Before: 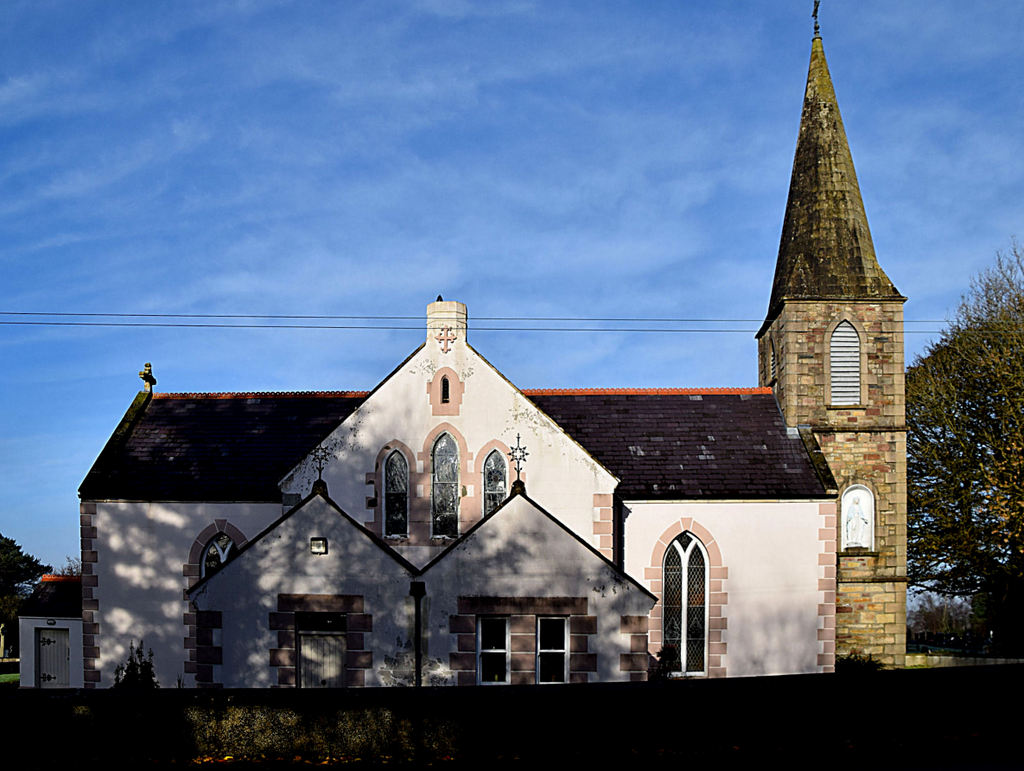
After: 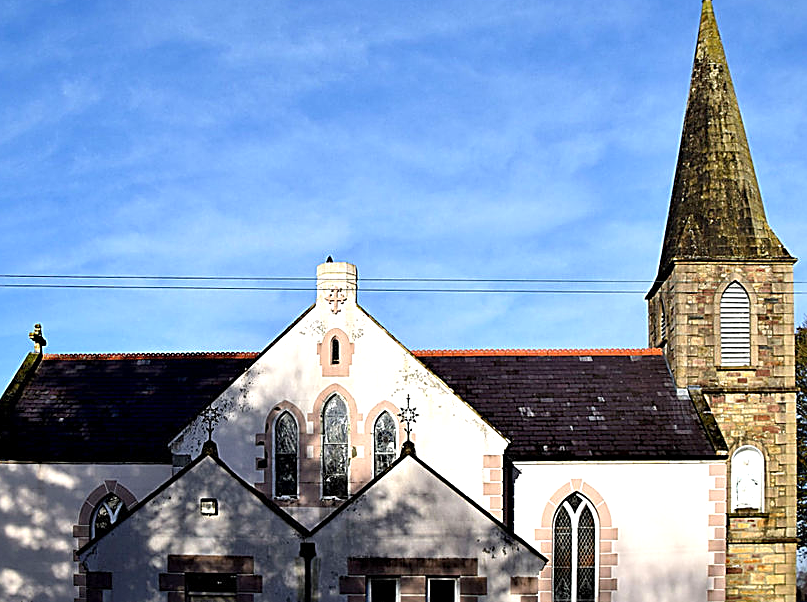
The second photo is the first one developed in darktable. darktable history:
crop and rotate: left 10.77%, top 5.1%, right 10.41%, bottom 16.76%
sharpen: on, module defaults
exposure: exposure 0.566 EV, compensate highlight preservation false
